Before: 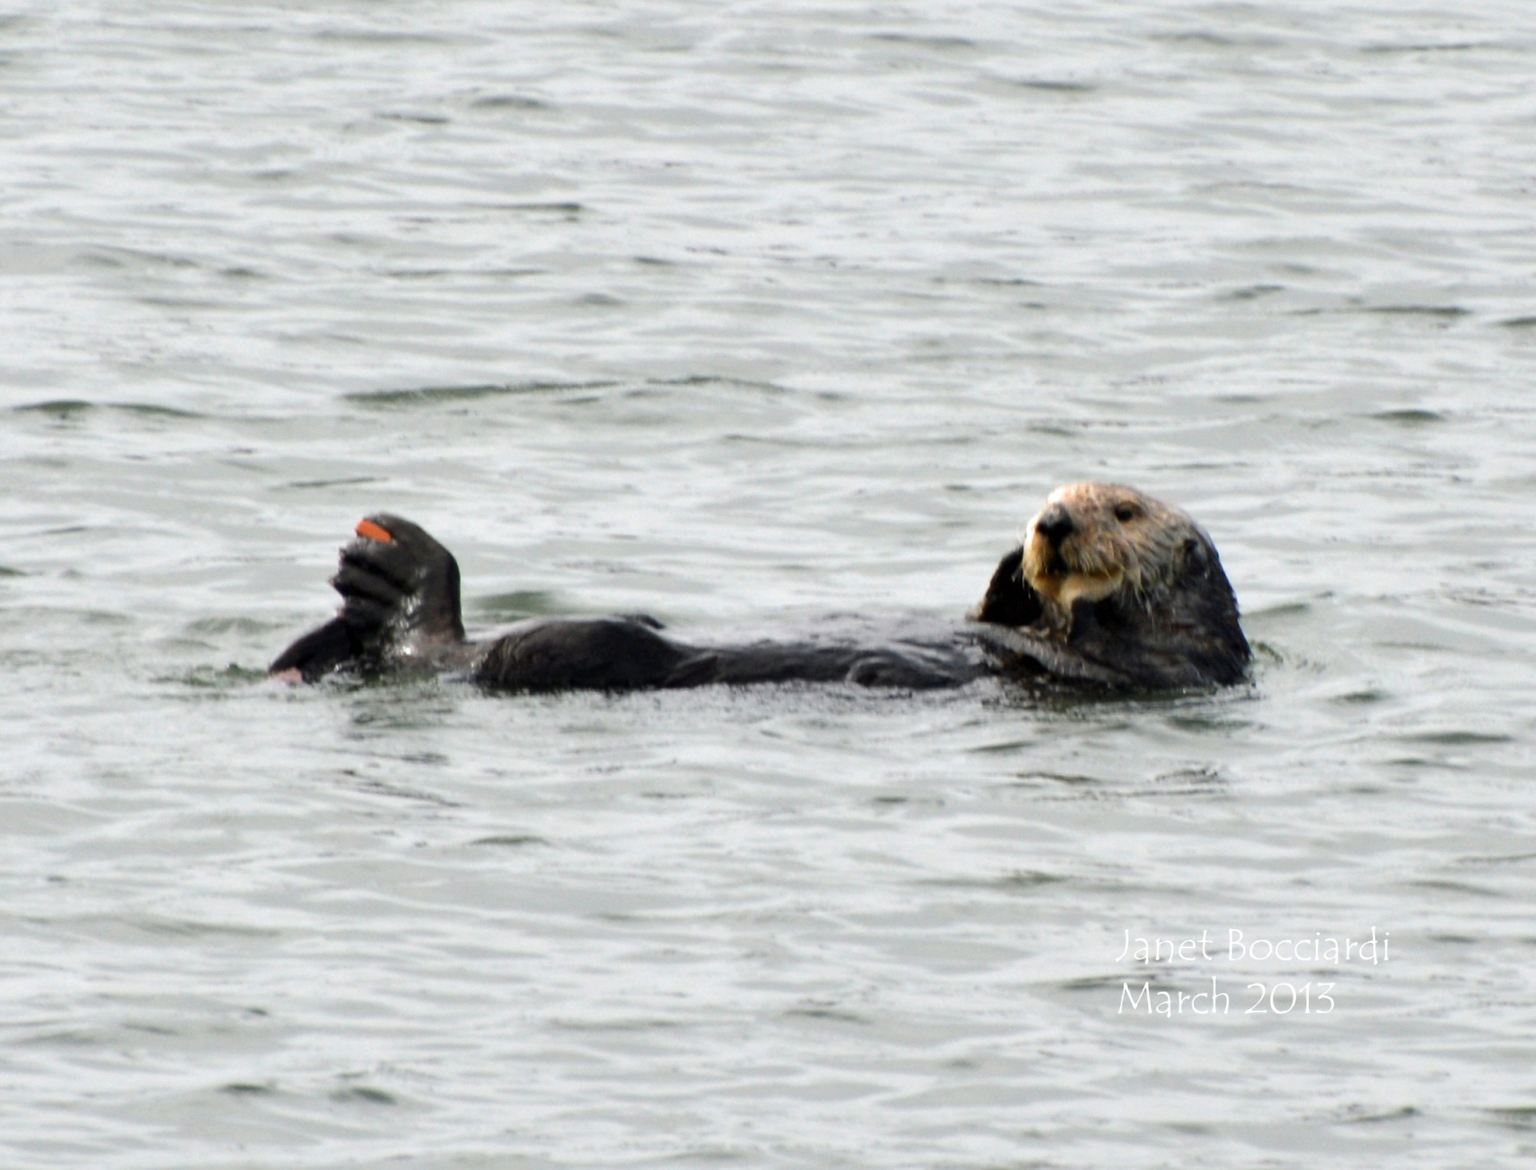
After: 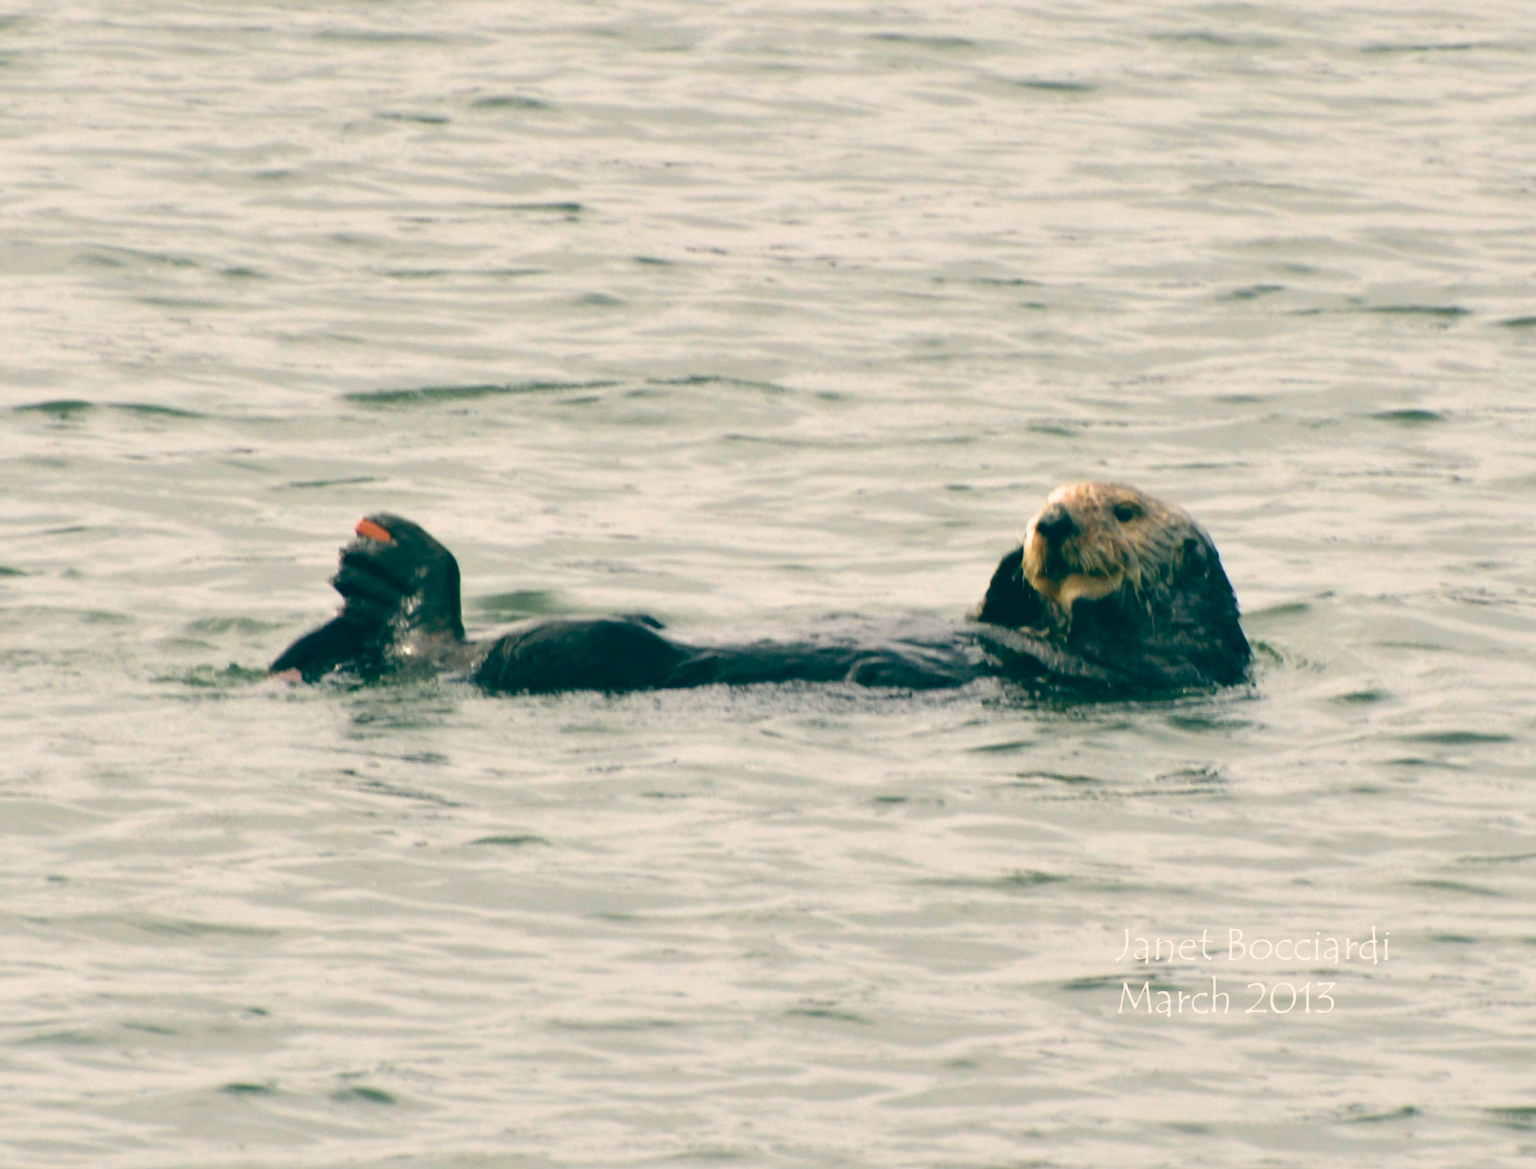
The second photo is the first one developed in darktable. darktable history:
color balance: lift [1.005, 0.99, 1.007, 1.01], gamma [1, 0.979, 1.011, 1.021], gain [0.923, 1.098, 1.025, 0.902], input saturation 90.45%, contrast 7.73%, output saturation 105.91%
velvia: on, module defaults
contrast brightness saturation: contrast -0.1, saturation -0.1
